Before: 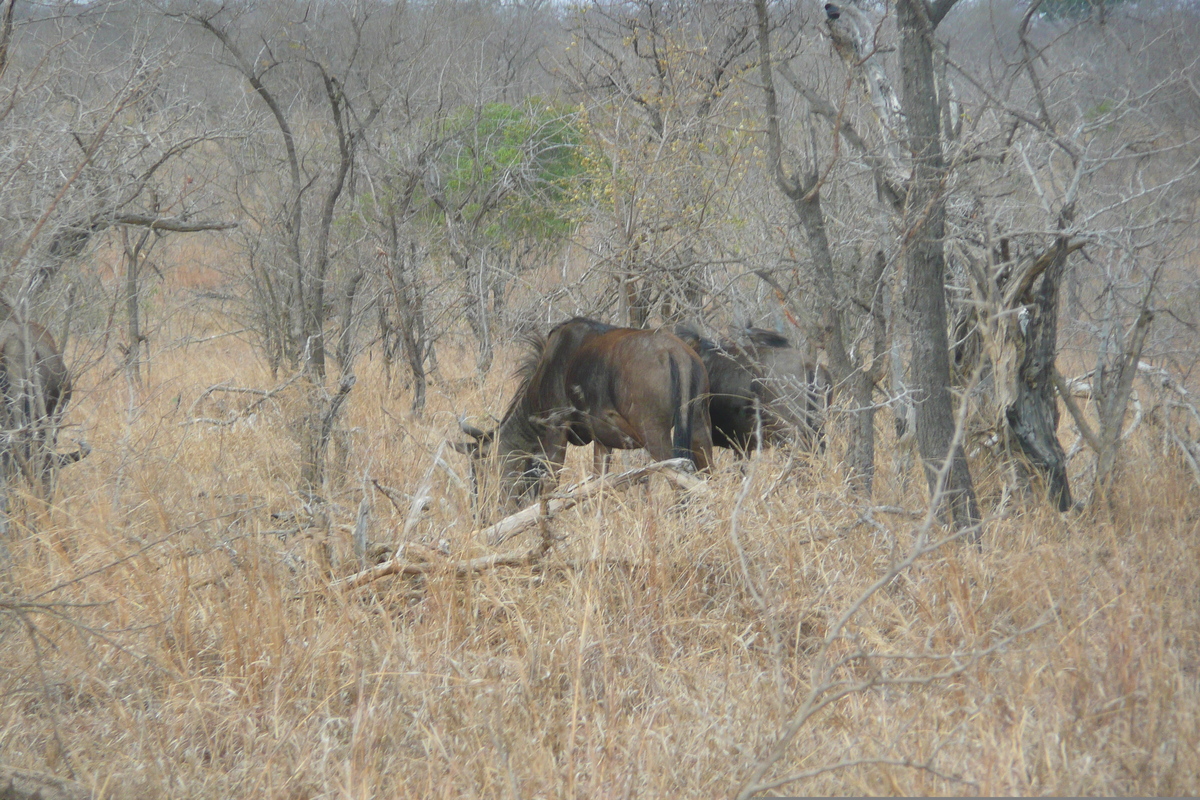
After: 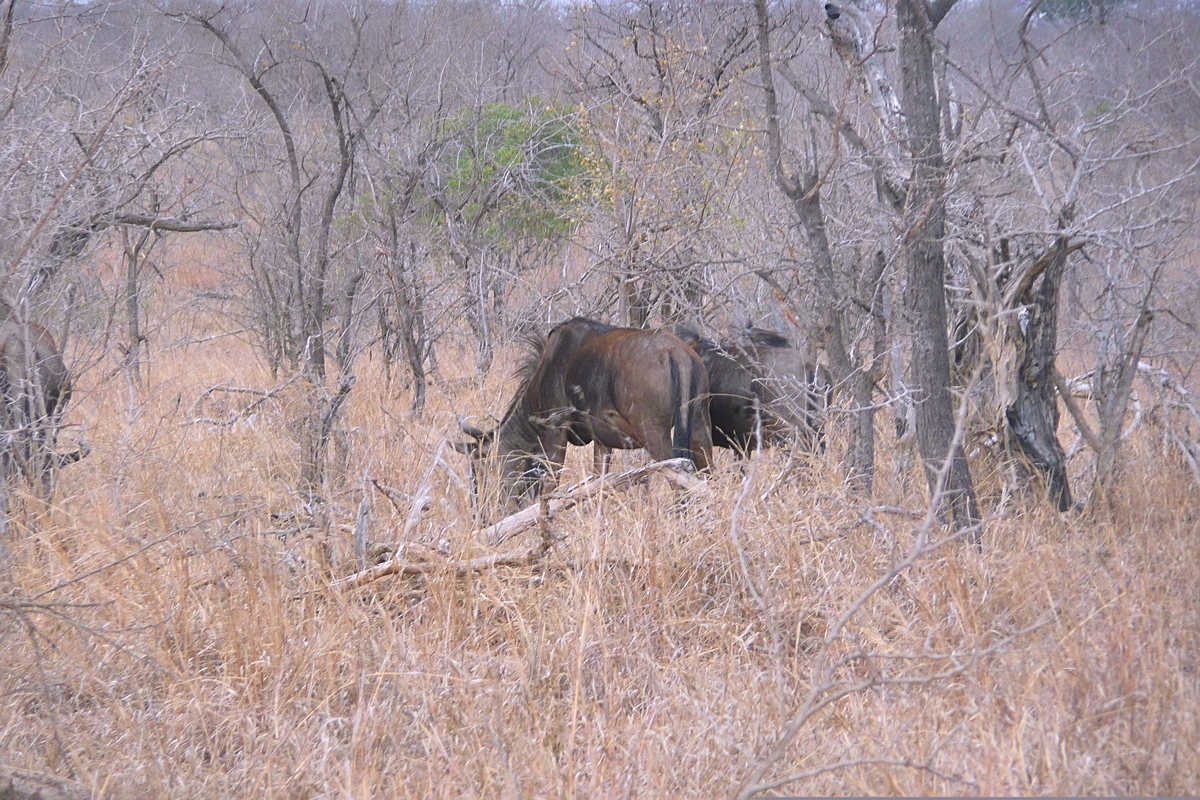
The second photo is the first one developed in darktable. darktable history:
base curve: curves: ch0 [(0, 0) (0.472, 0.508) (1, 1)]
white balance: red 1.066, blue 1.119
sharpen: on, module defaults
